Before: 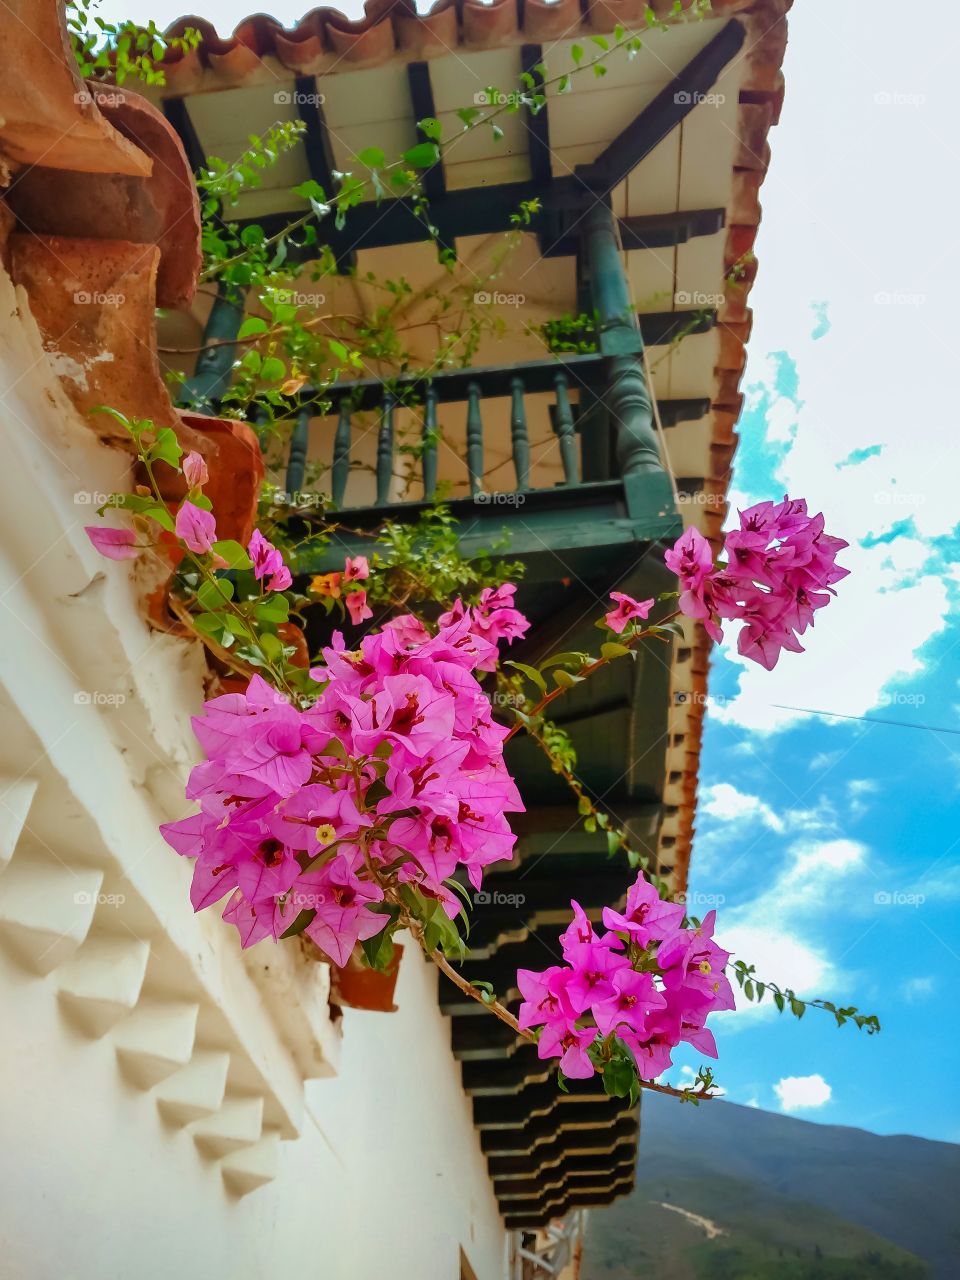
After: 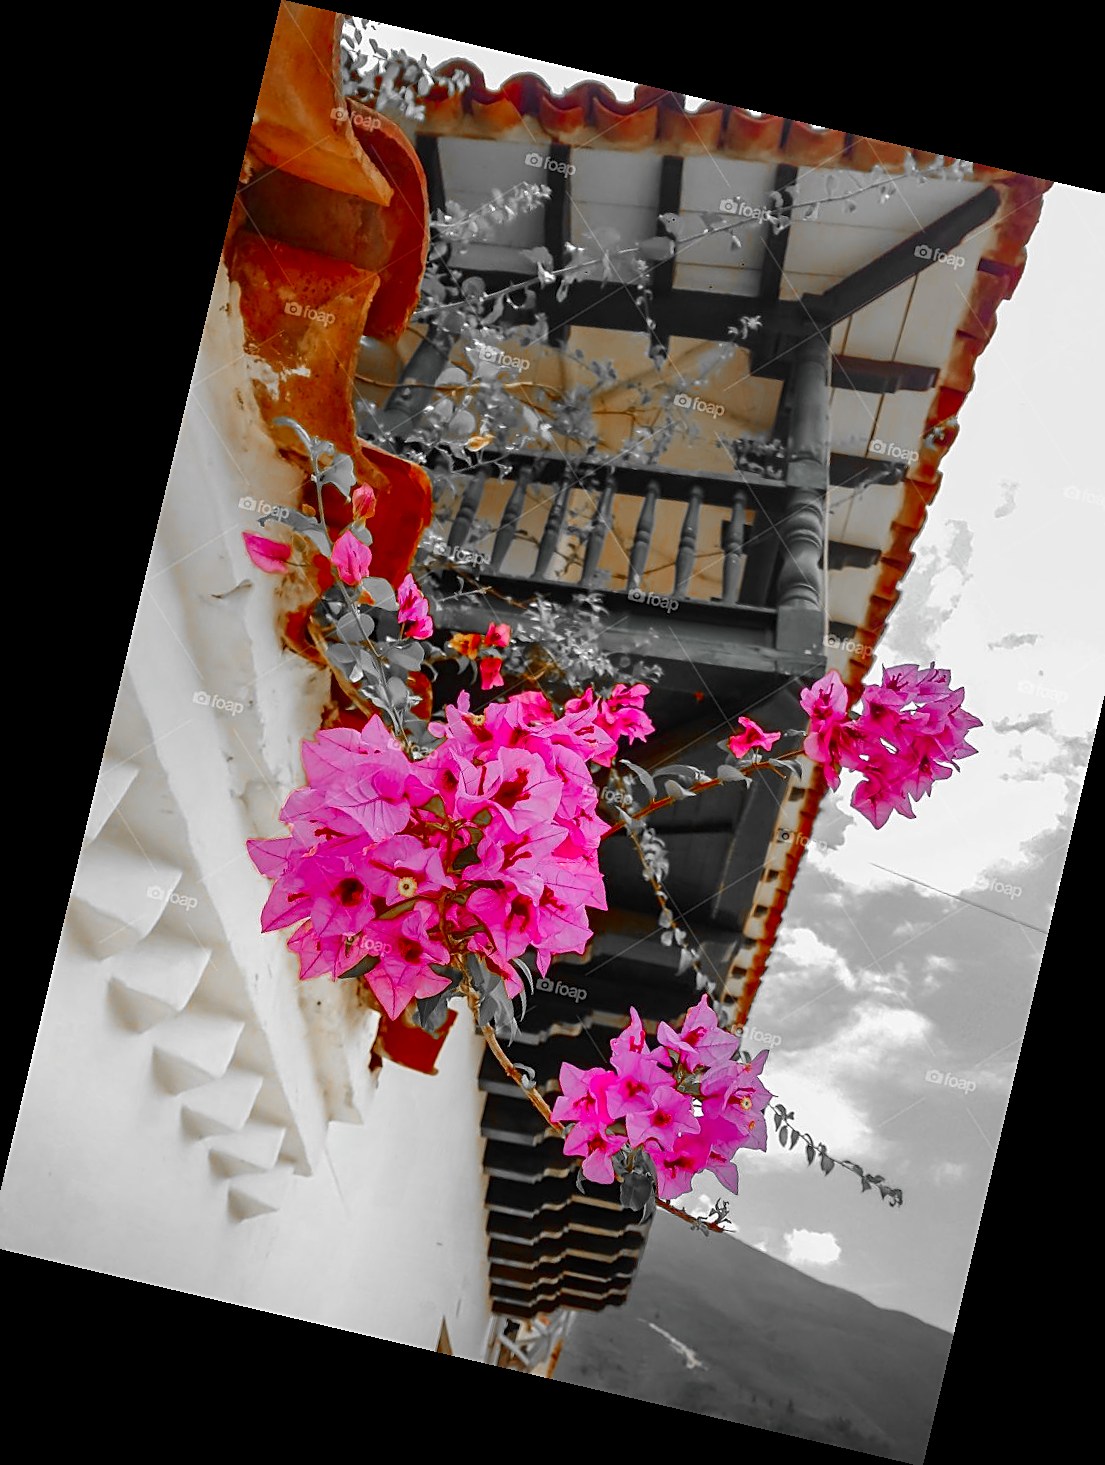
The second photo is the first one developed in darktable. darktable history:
crop and rotate: left 1.088%, right 8.807%
rotate and perspective: rotation 13.27°, automatic cropping off
contrast brightness saturation: saturation 0.5
color zones: curves: ch0 [(0, 0.497) (0.096, 0.361) (0.221, 0.538) (0.429, 0.5) (0.571, 0.5) (0.714, 0.5) (0.857, 0.5) (1, 0.497)]; ch1 [(0, 0.5) (0.143, 0.5) (0.257, -0.002) (0.429, 0.04) (0.571, -0.001) (0.714, -0.015) (0.857, 0.024) (1, 0.5)]
sharpen: on, module defaults
